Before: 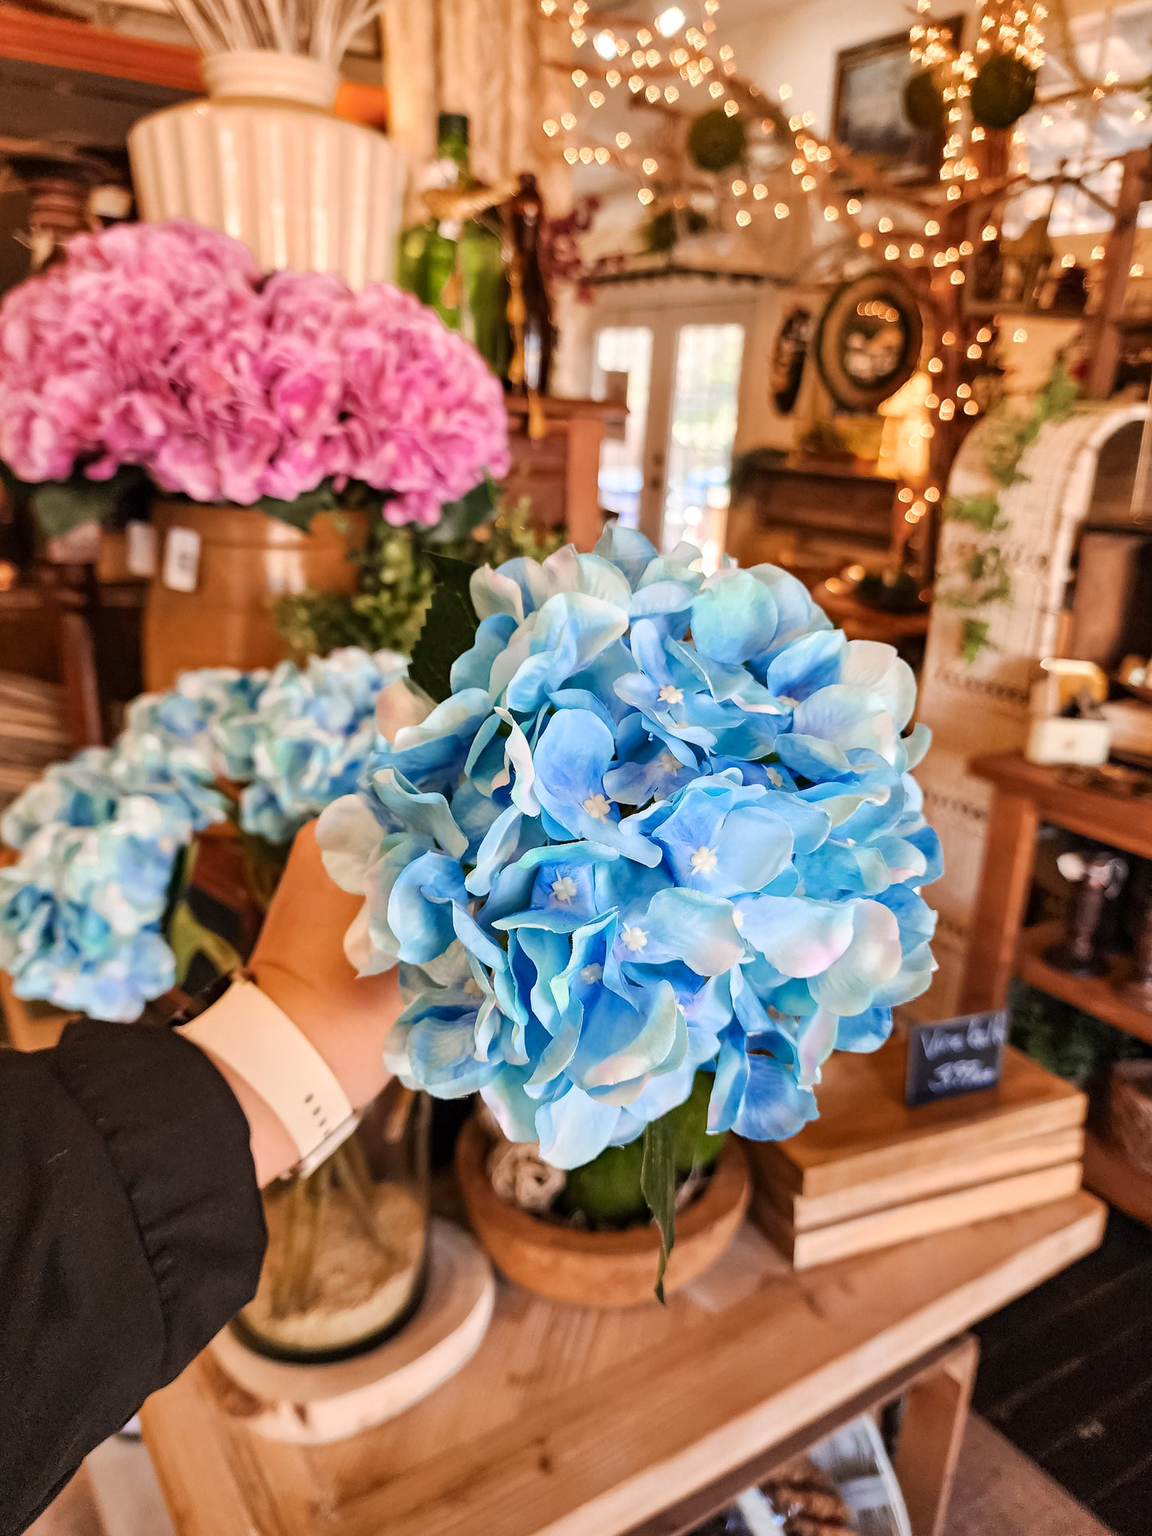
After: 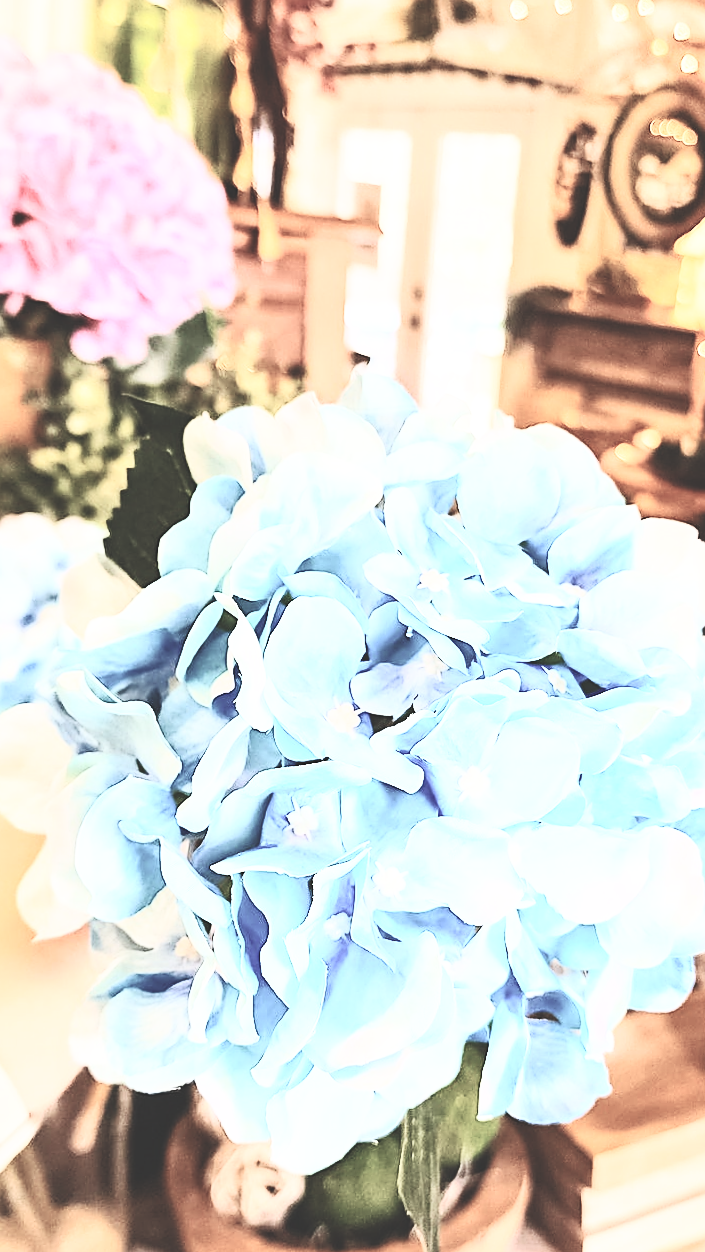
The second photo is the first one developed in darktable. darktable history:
crop: left 32.075%, top 10.976%, right 18.355%, bottom 17.596%
rotate and perspective: rotation -0.013°, lens shift (vertical) -0.027, lens shift (horizontal) 0.178, crop left 0.016, crop right 0.989, crop top 0.082, crop bottom 0.918
exposure: black level correction -0.028, compensate highlight preservation false
contrast brightness saturation: contrast 0.57, brightness 0.57, saturation -0.34
sharpen: on, module defaults
base curve: curves: ch0 [(0, 0) (0.036, 0.037) (0.121, 0.228) (0.46, 0.76) (0.859, 0.983) (1, 1)], preserve colors none
